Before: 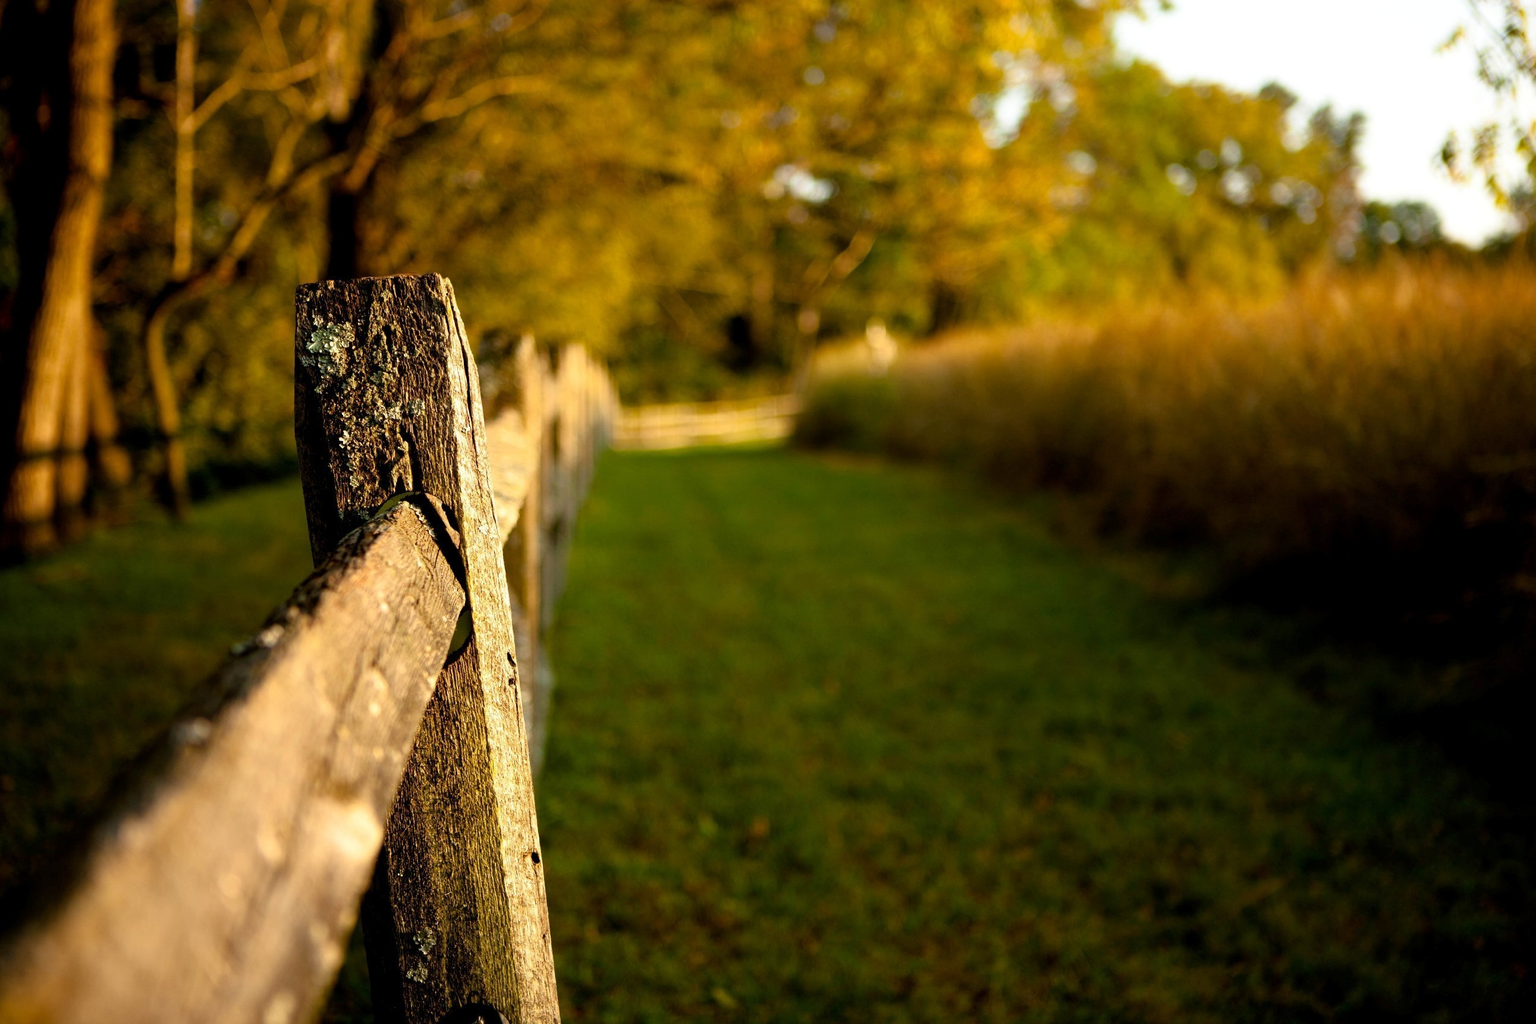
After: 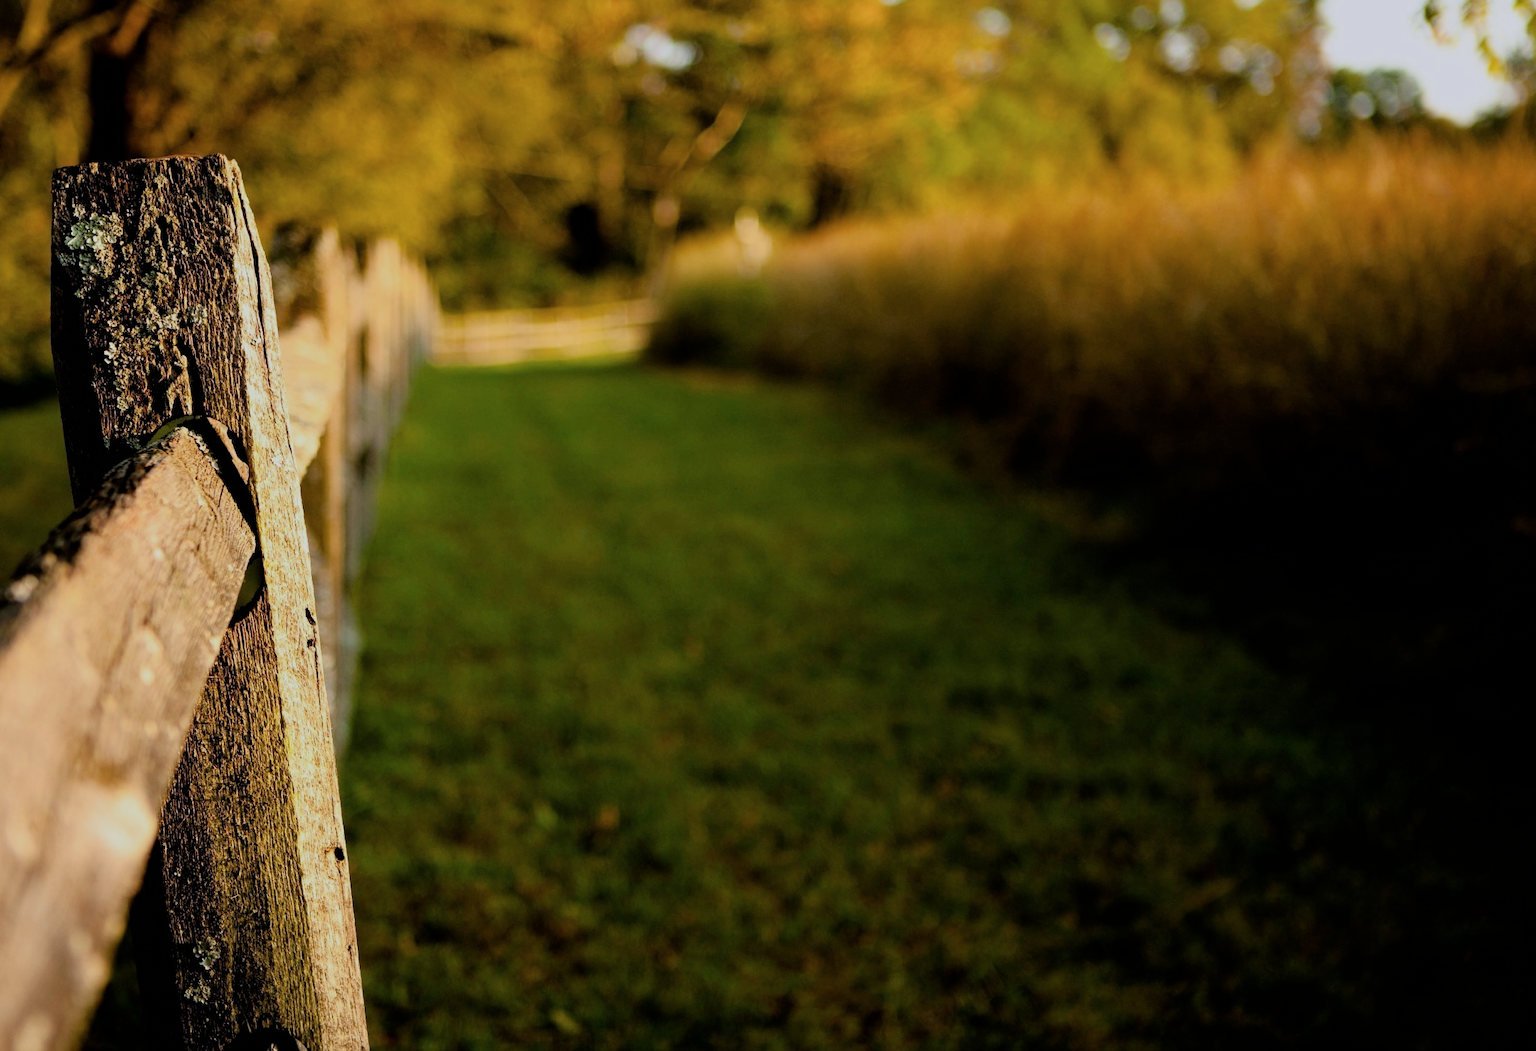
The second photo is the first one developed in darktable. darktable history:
filmic rgb: black relative exposure -7.65 EV, white relative exposure 4.56 EV, hardness 3.61, iterations of high-quality reconstruction 0
color calibration: illuminant as shot in camera, x 0.358, y 0.373, temperature 4628.91 K
crop: left 16.431%, top 14.121%
